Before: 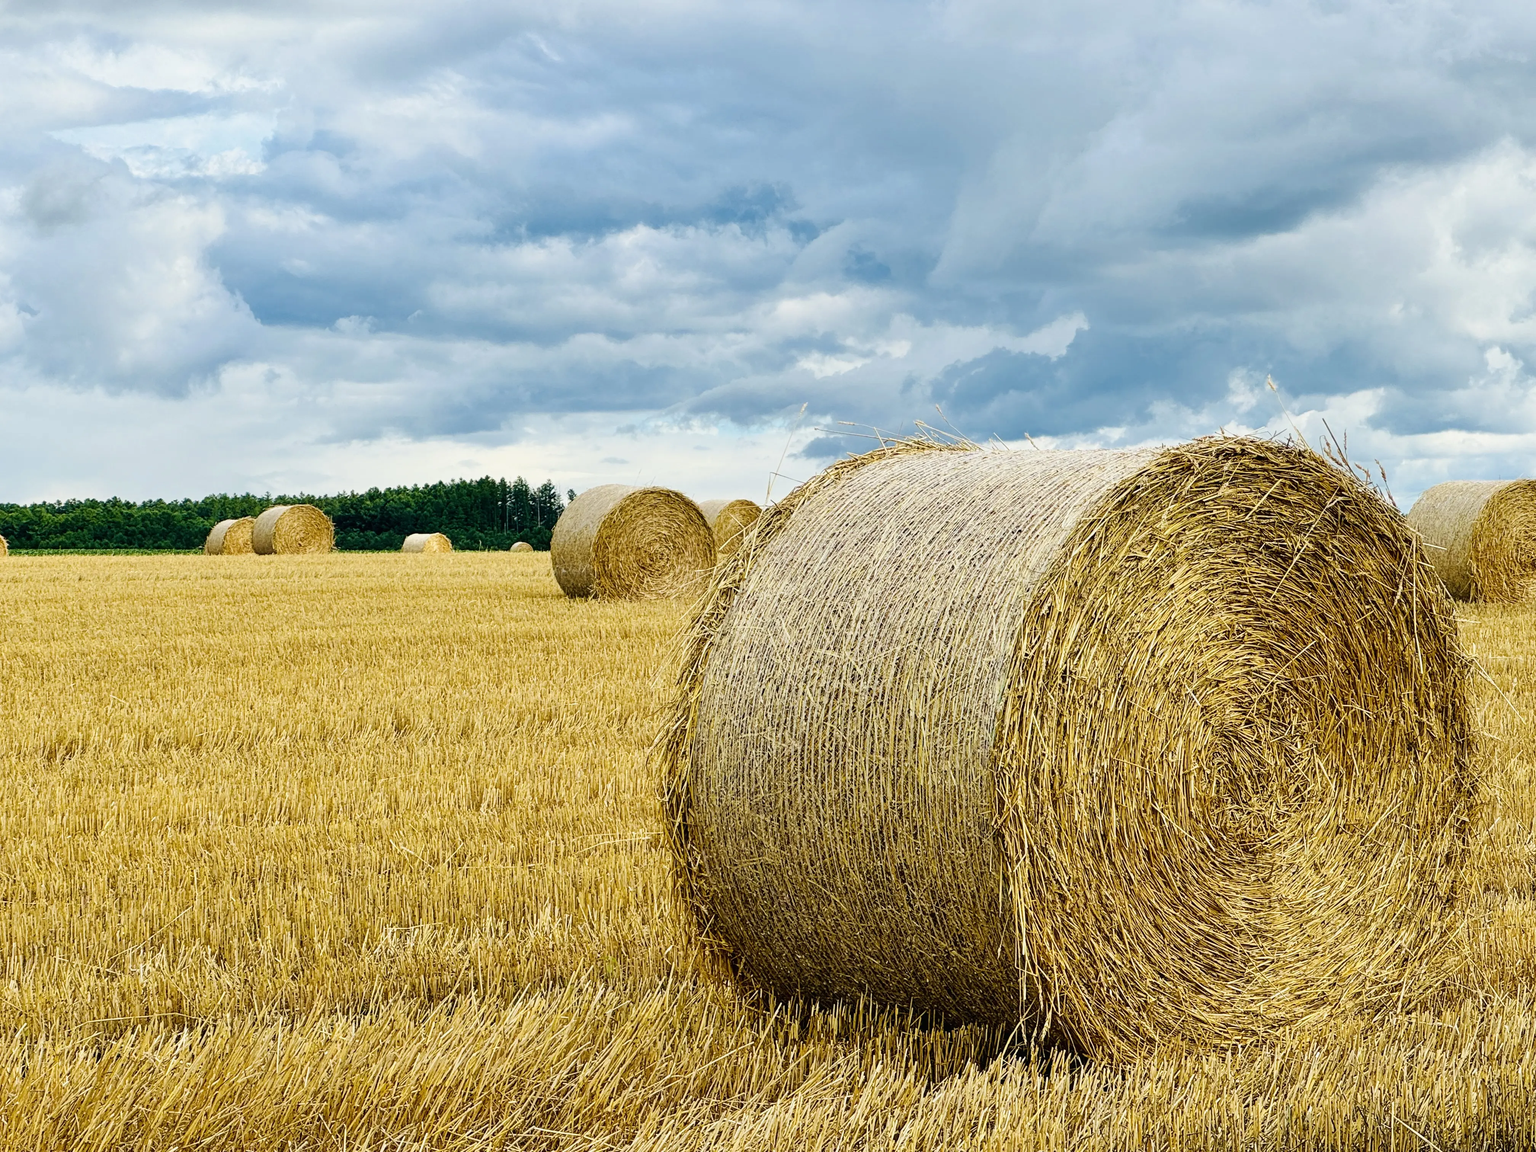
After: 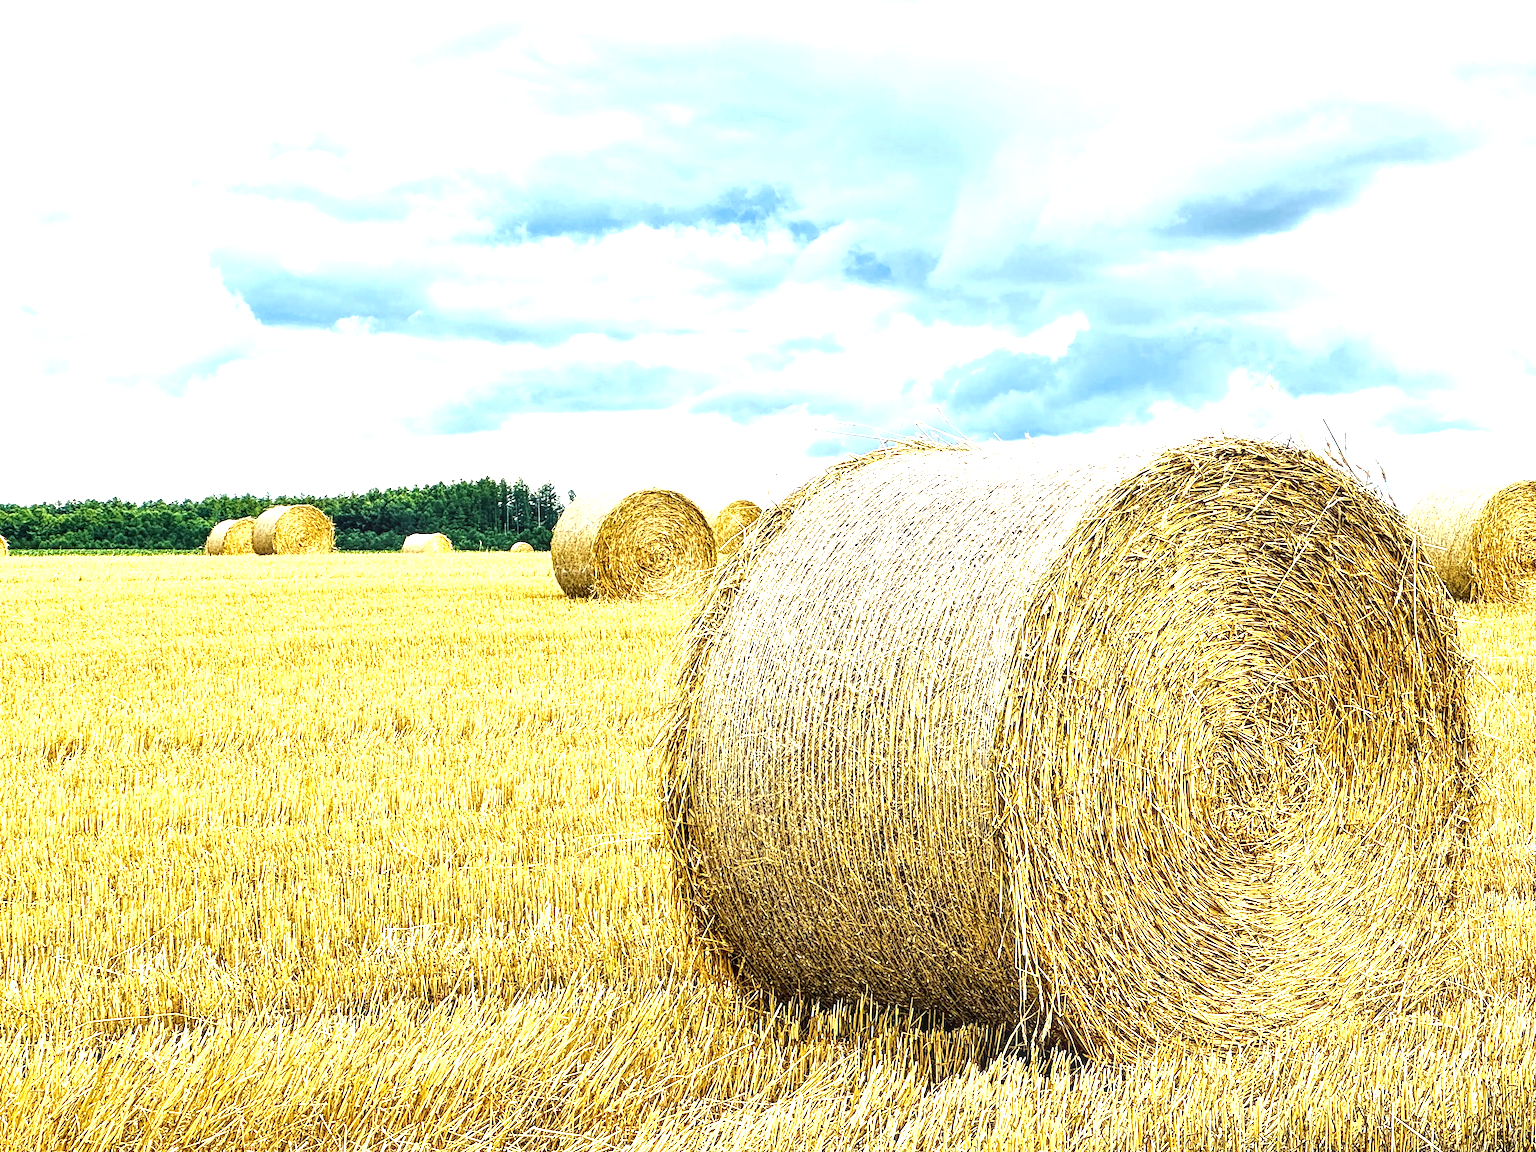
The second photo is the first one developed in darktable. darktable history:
local contrast: highlights 59%, detail 145%
exposure: black level correction 0, exposure 1.35 EV, compensate exposure bias true, compensate highlight preservation false
